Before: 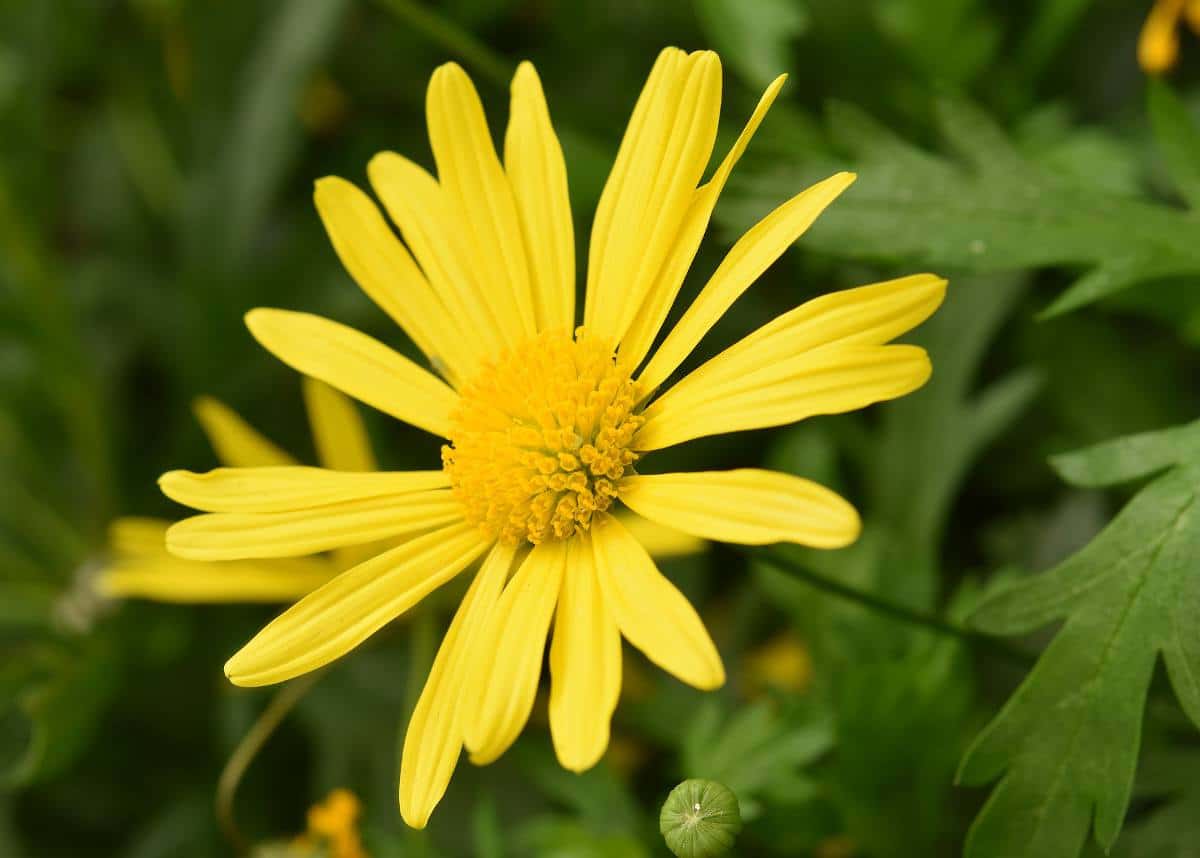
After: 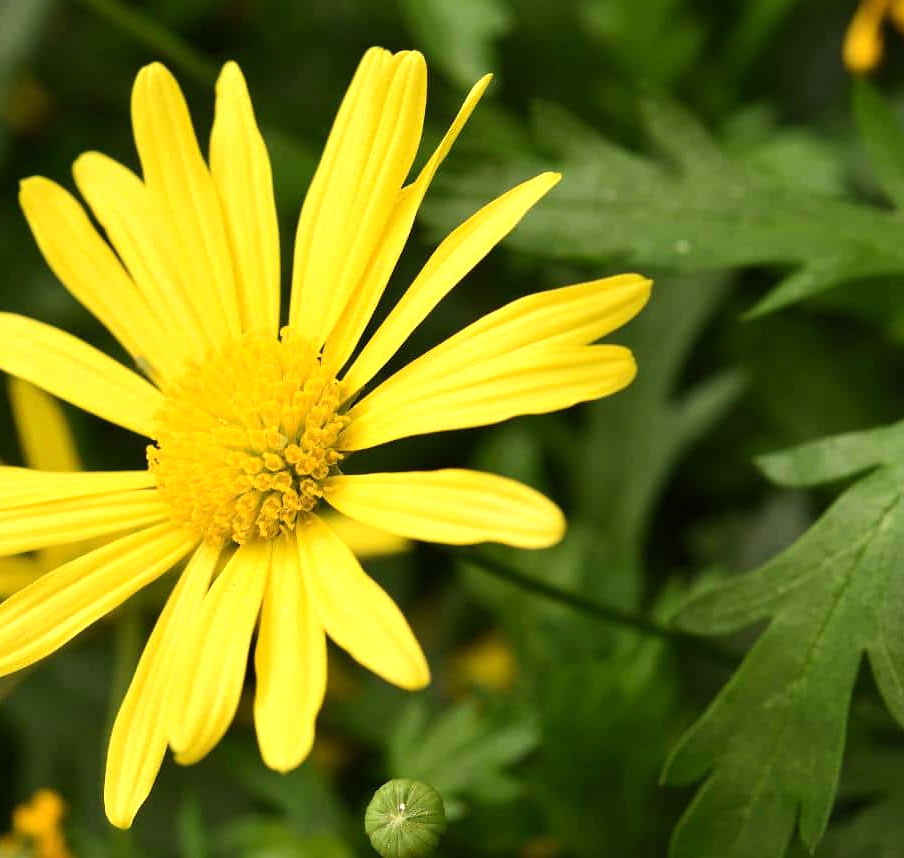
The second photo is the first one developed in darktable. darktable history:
tone equalizer: -8 EV -0.417 EV, -7 EV -0.389 EV, -6 EV -0.333 EV, -5 EV -0.222 EV, -3 EV 0.222 EV, -2 EV 0.333 EV, -1 EV 0.389 EV, +0 EV 0.417 EV, edges refinement/feathering 500, mask exposure compensation -1.57 EV, preserve details no
crop and rotate: left 24.6%
